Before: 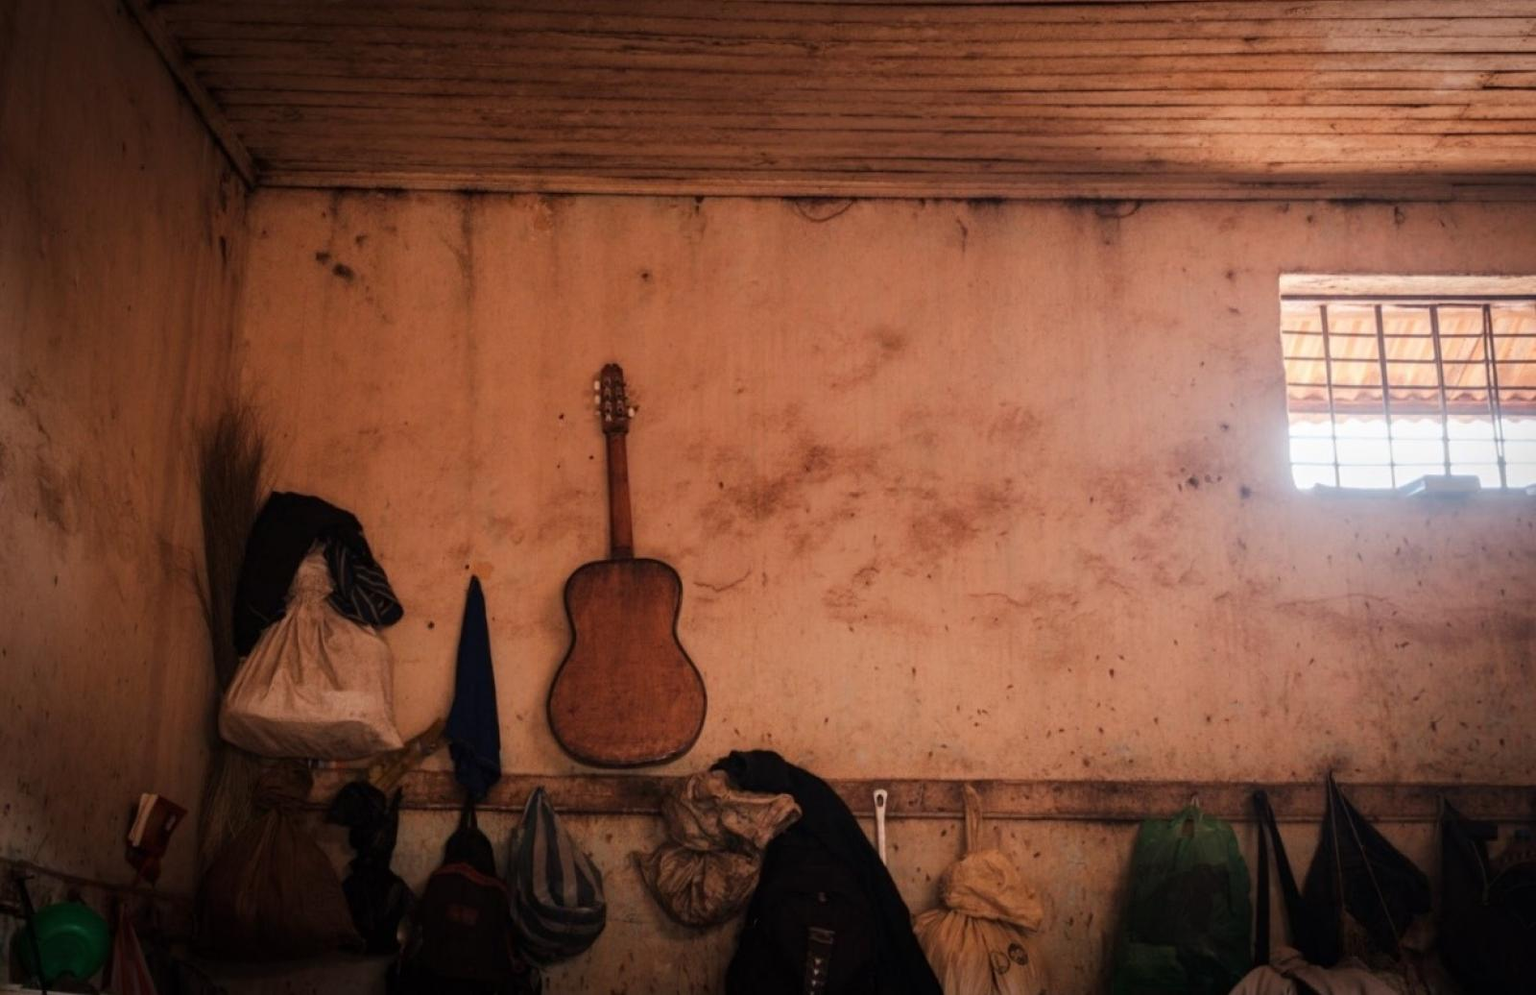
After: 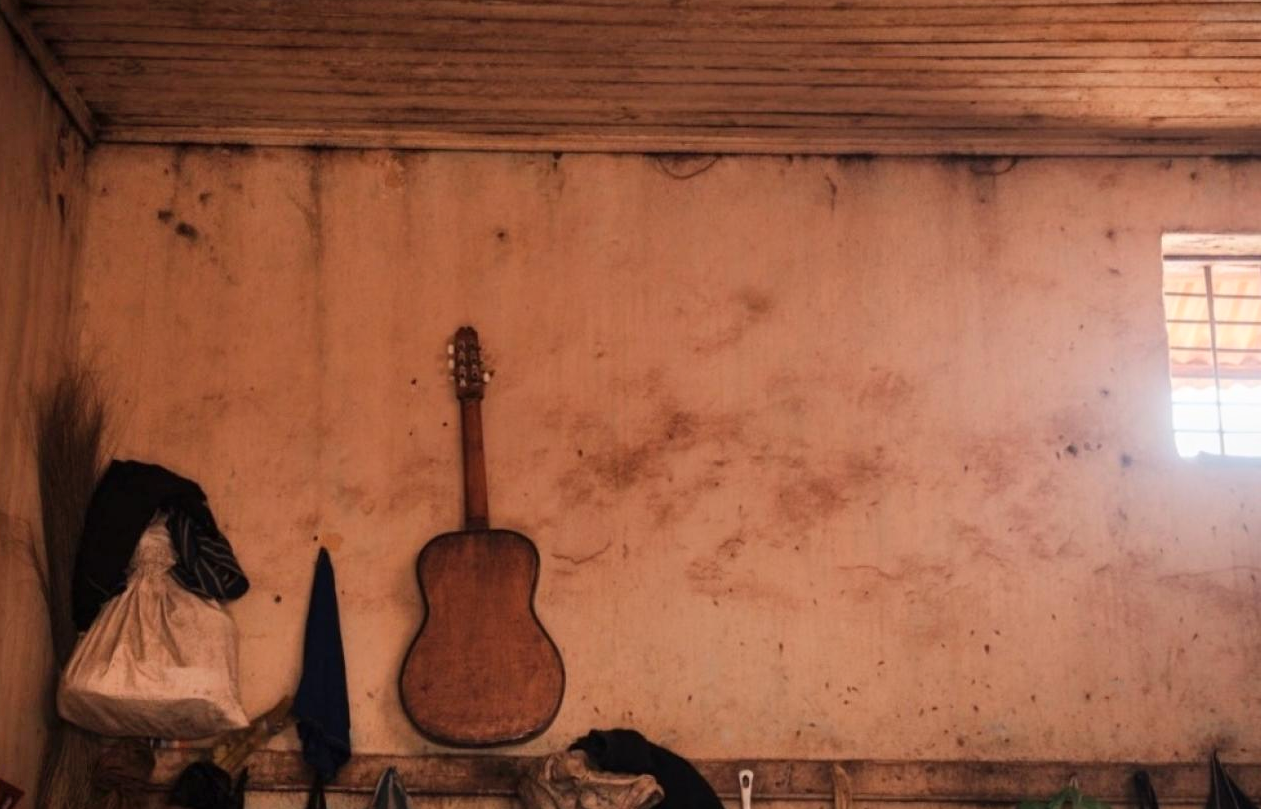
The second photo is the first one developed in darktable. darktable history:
shadows and highlights: highlights 70.7, soften with gaussian
crop and rotate: left 10.77%, top 5.1%, right 10.41%, bottom 16.76%
